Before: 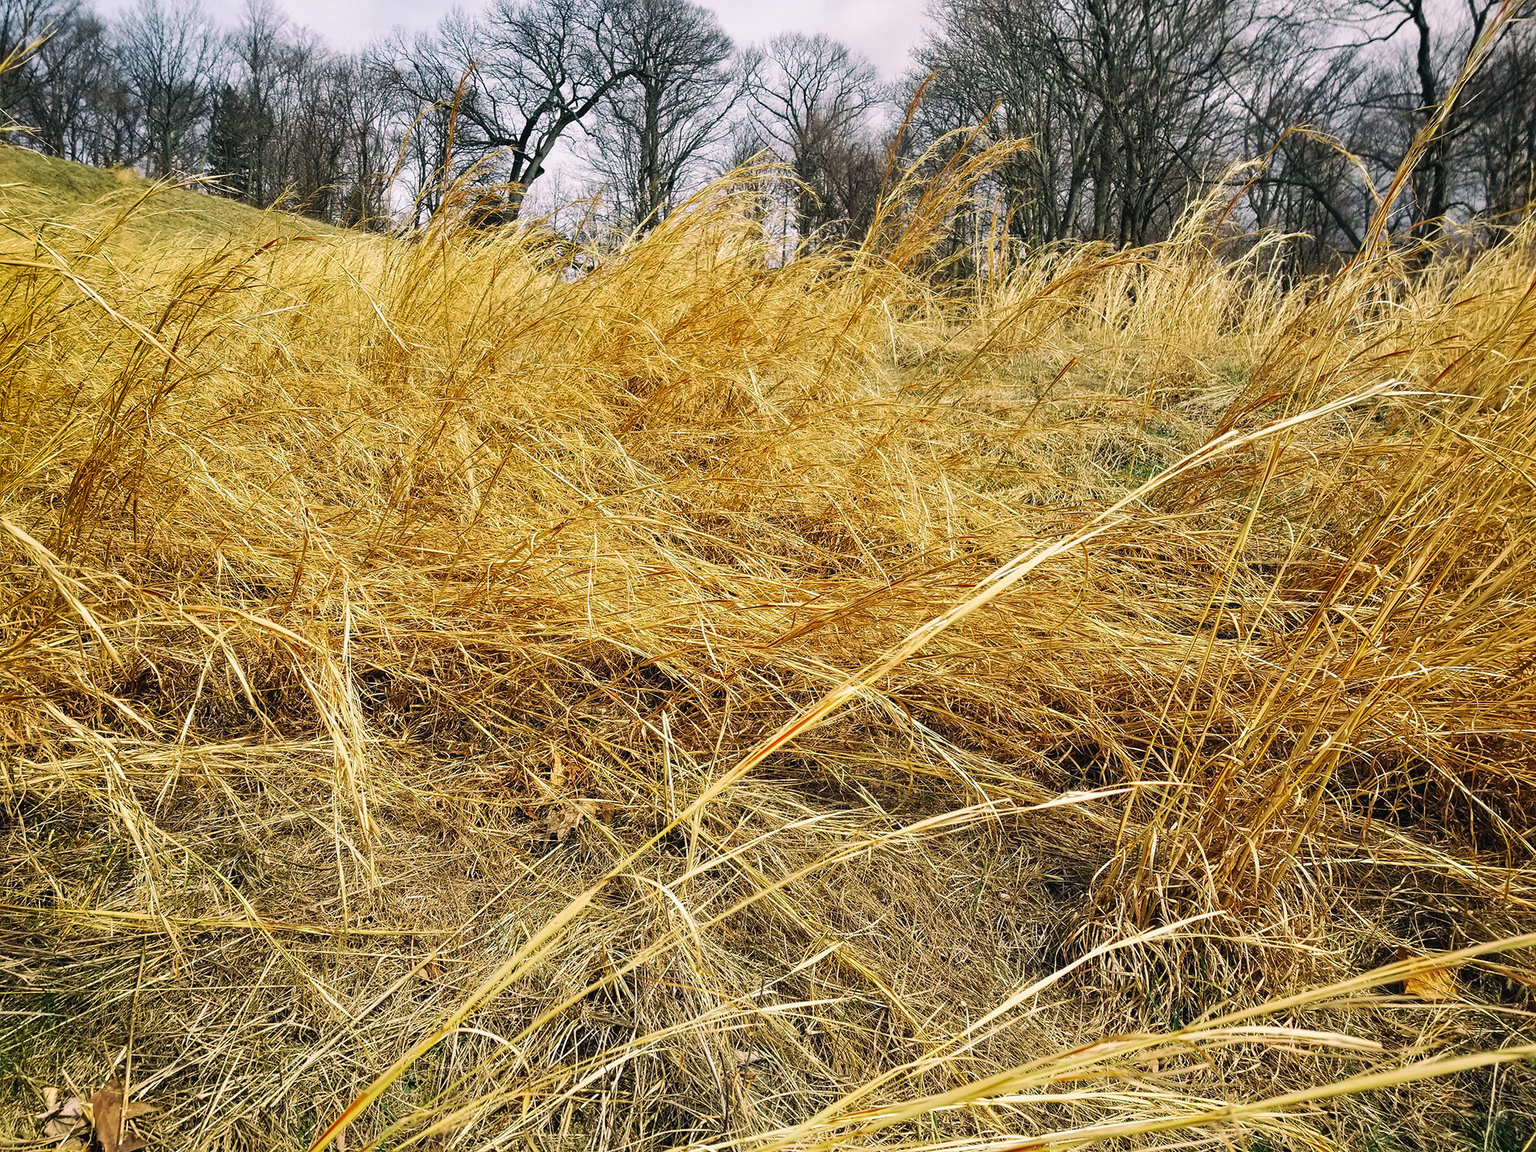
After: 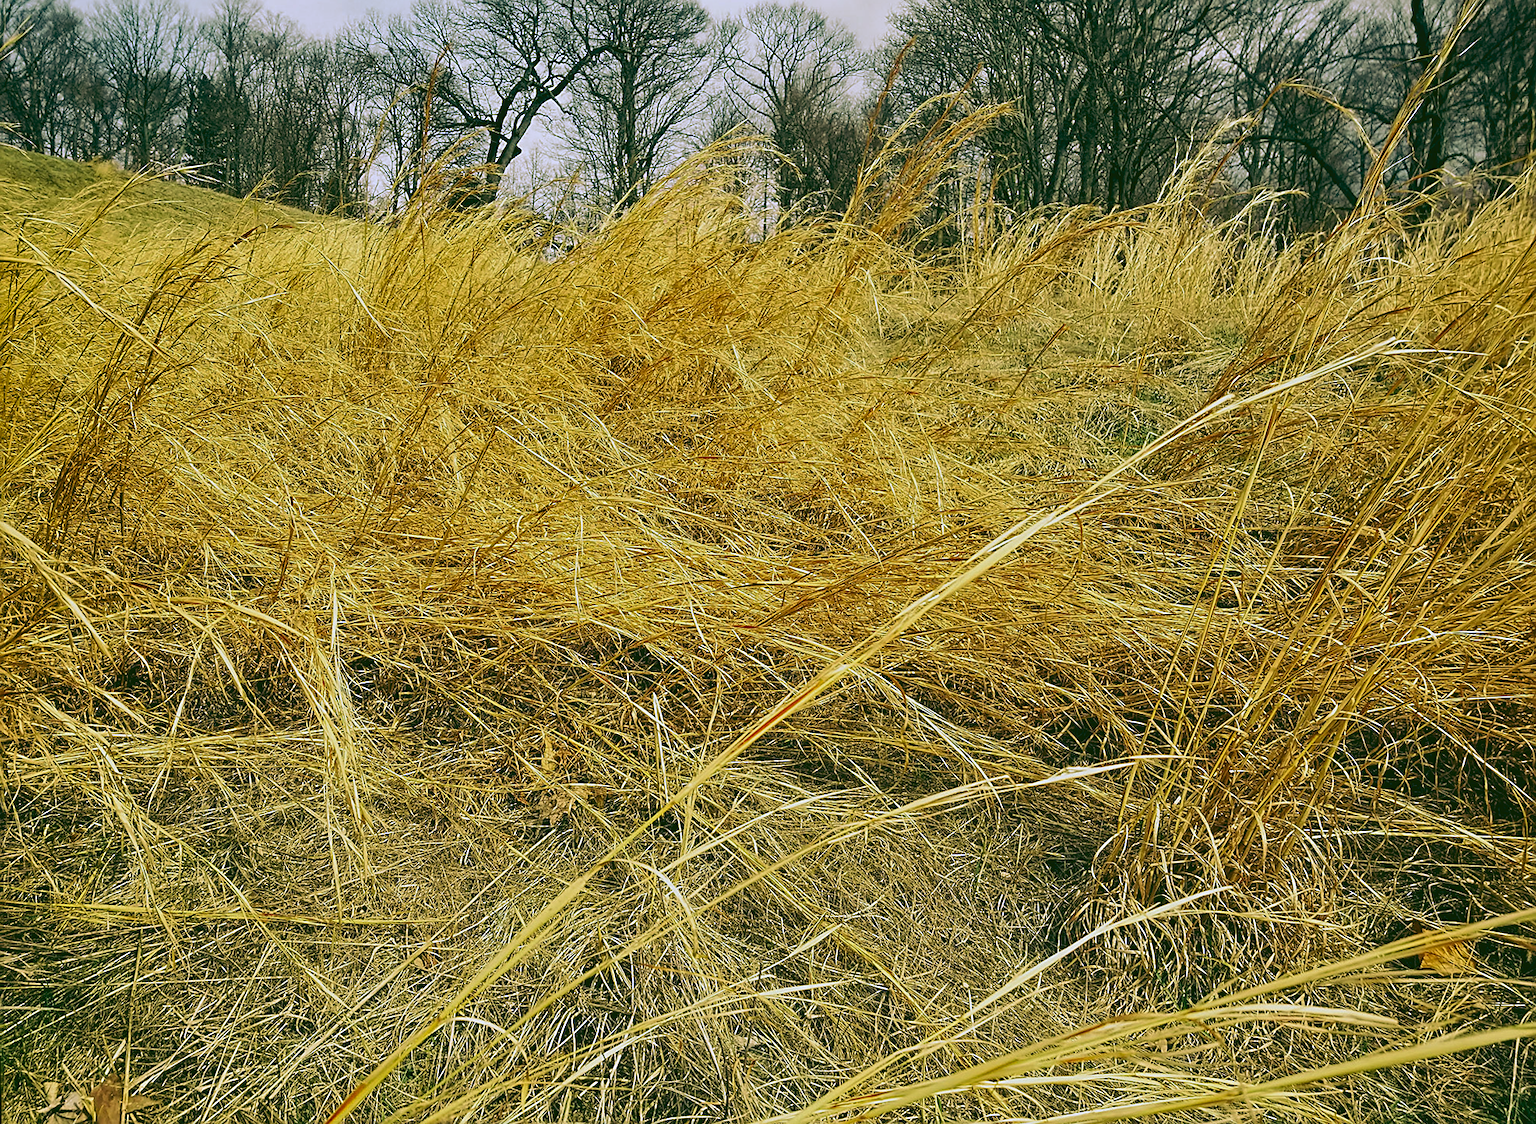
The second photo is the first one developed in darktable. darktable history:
sharpen: on, module defaults
rotate and perspective: rotation -1.32°, lens shift (horizontal) -0.031, crop left 0.015, crop right 0.985, crop top 0.047, crop bottom 0.982
rgb curve: curves: ch0 [(0.123, 0.061) (0.995, 0.887)]; ch1 [(0.06, 0.116) (1, 0.906)]; ch2 [(0, 0) (0.824, 0.69) (1, 1)], mode RGB, independent channels, compensate middle gray true
